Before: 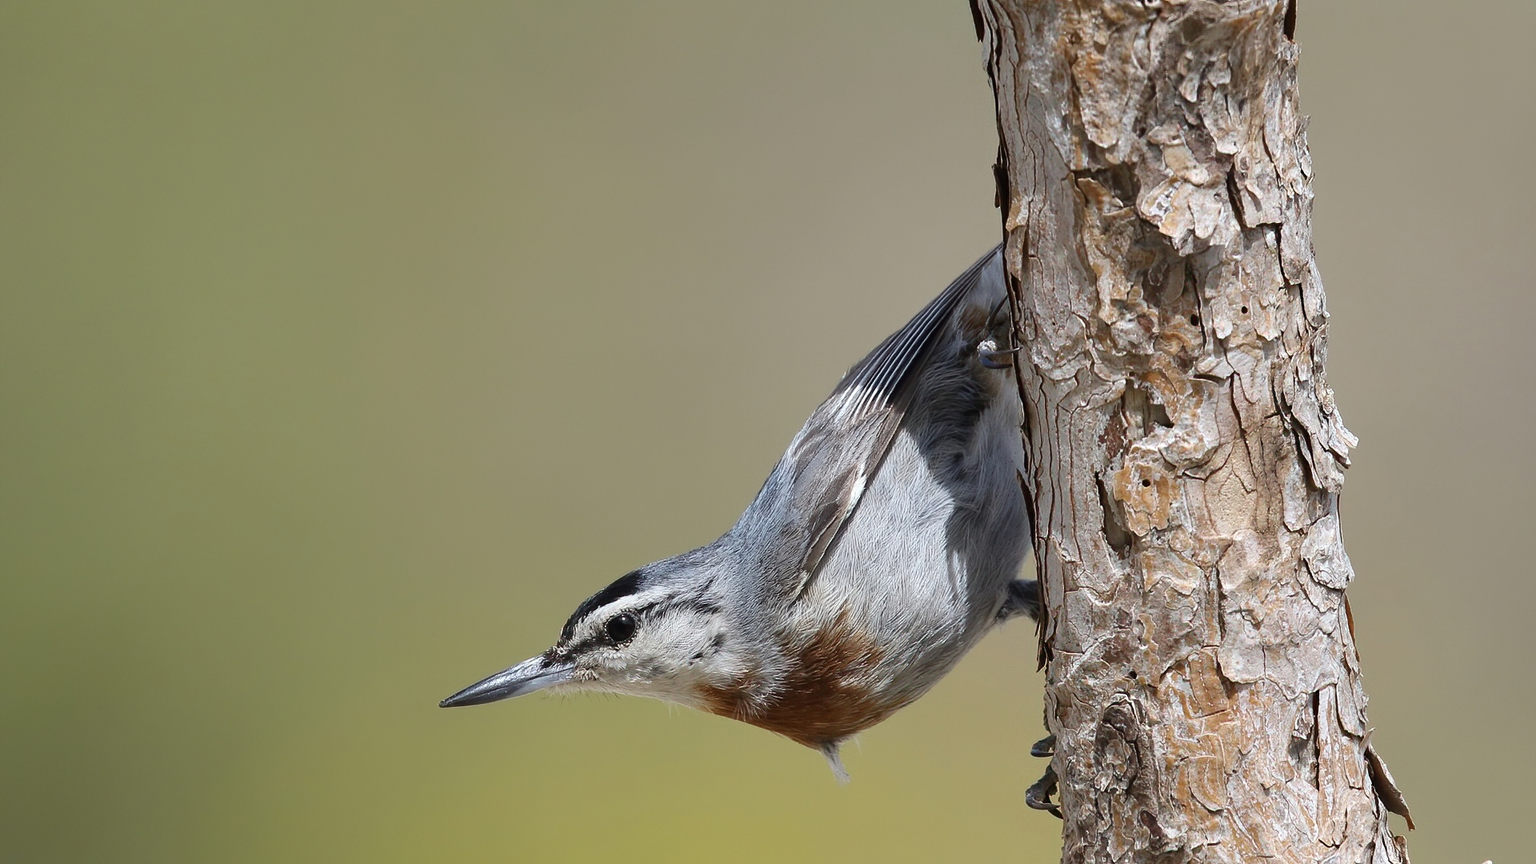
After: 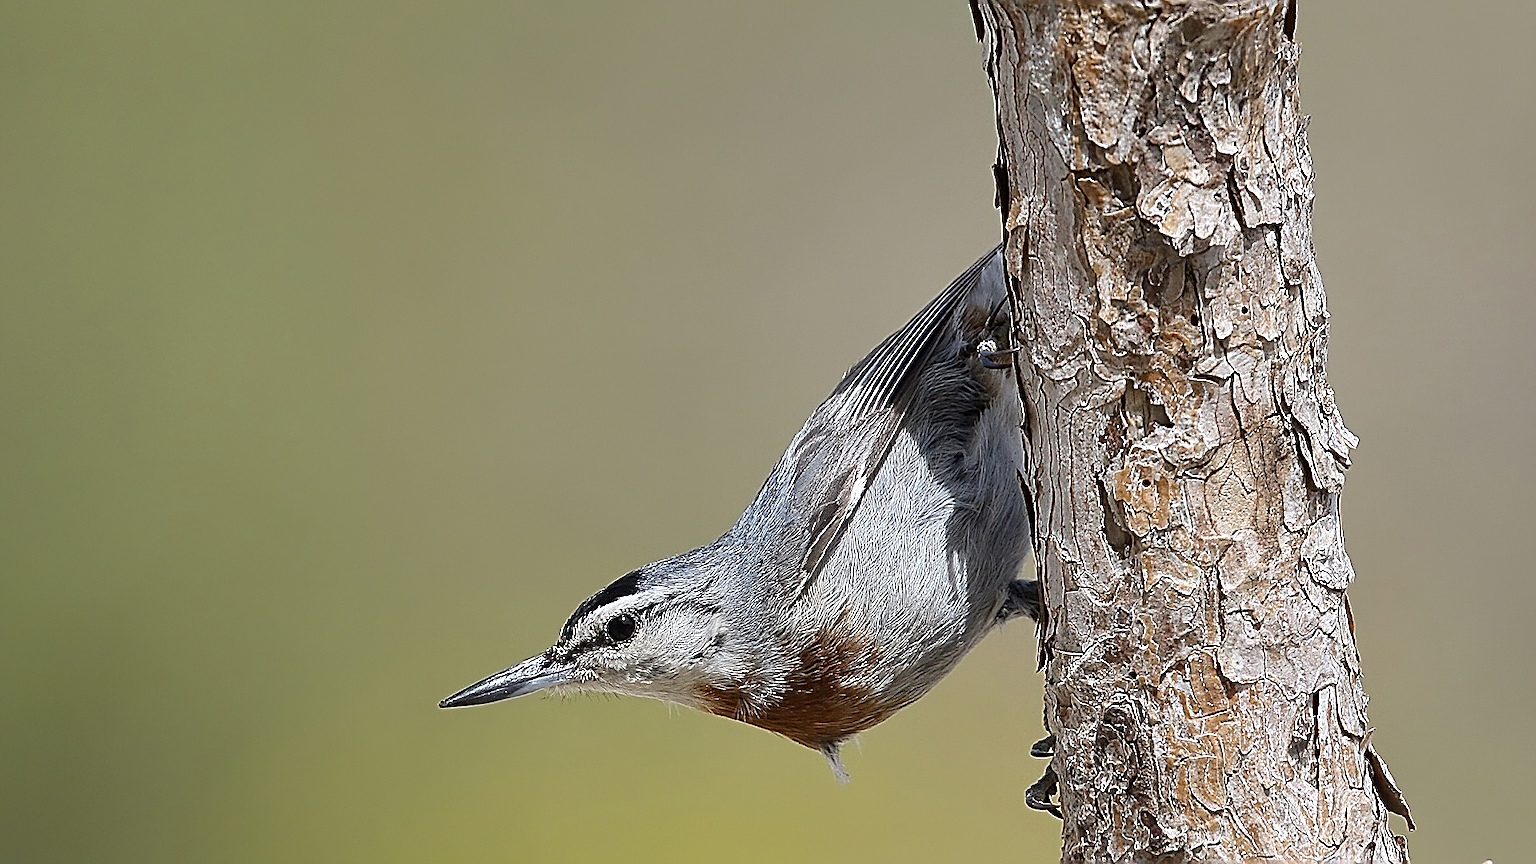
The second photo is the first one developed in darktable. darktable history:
sharpen: amount 1.983
local contrast: mode bilateral grid, contrast 19, coarseness 49, detail 119%, midtone range 0.2
